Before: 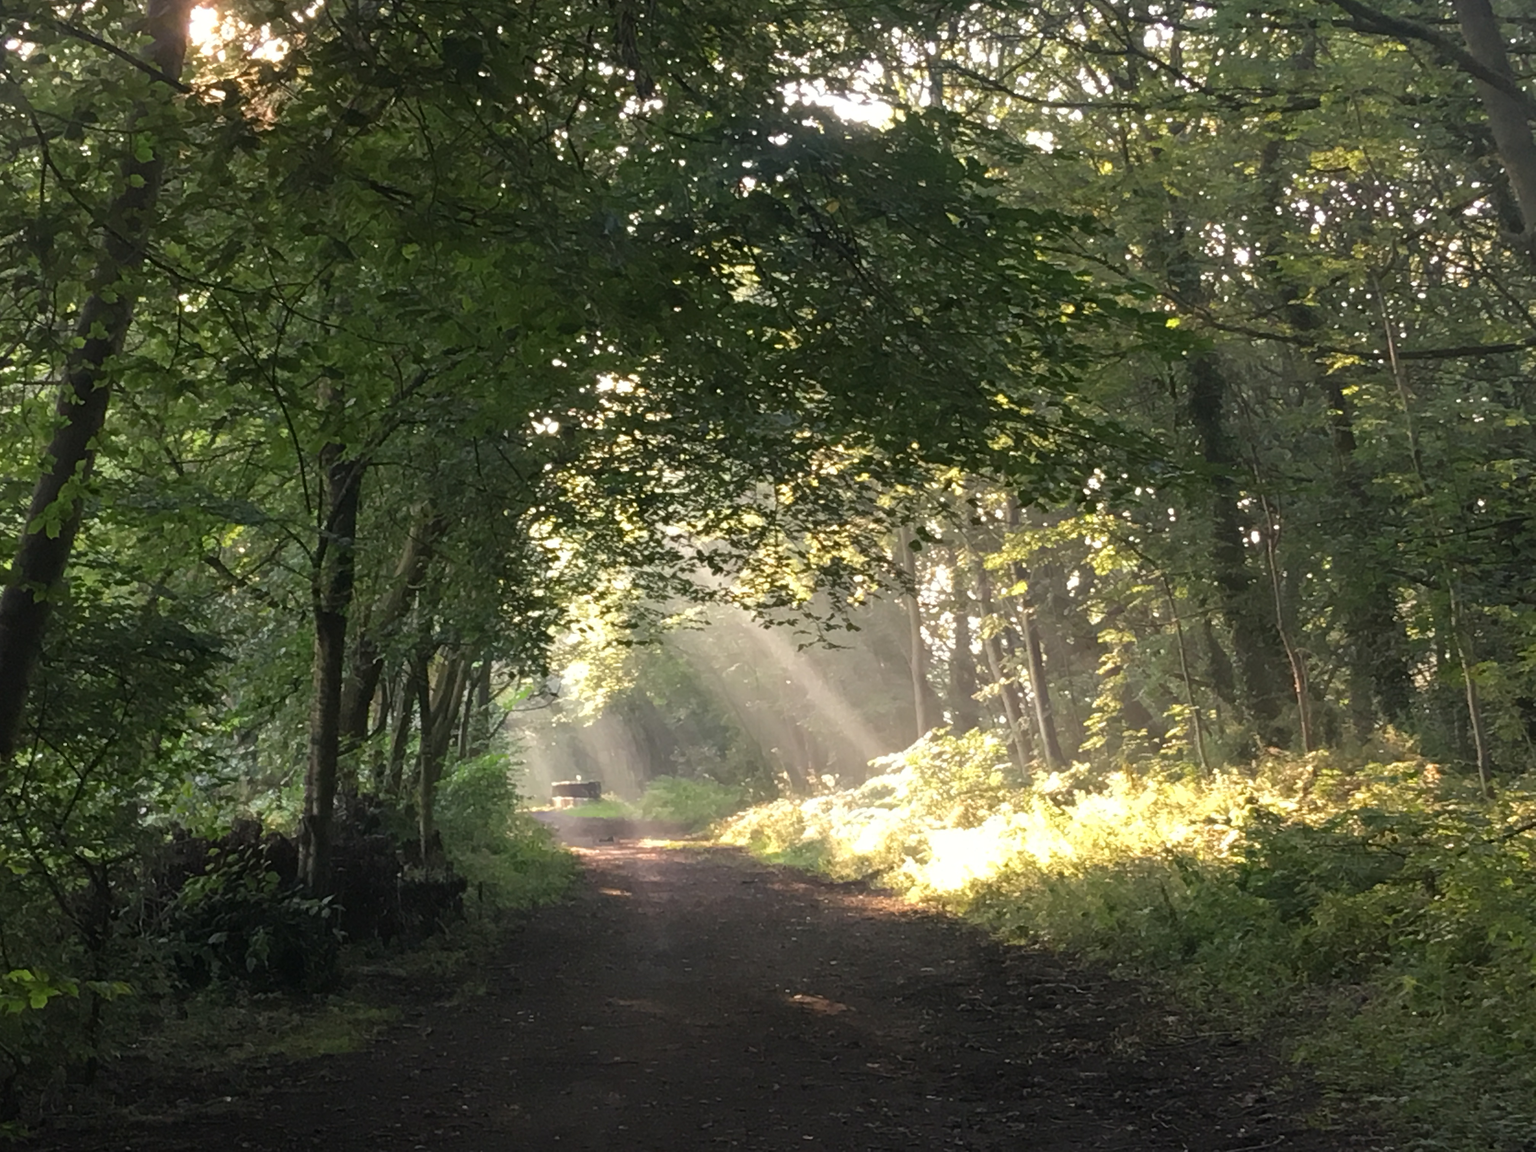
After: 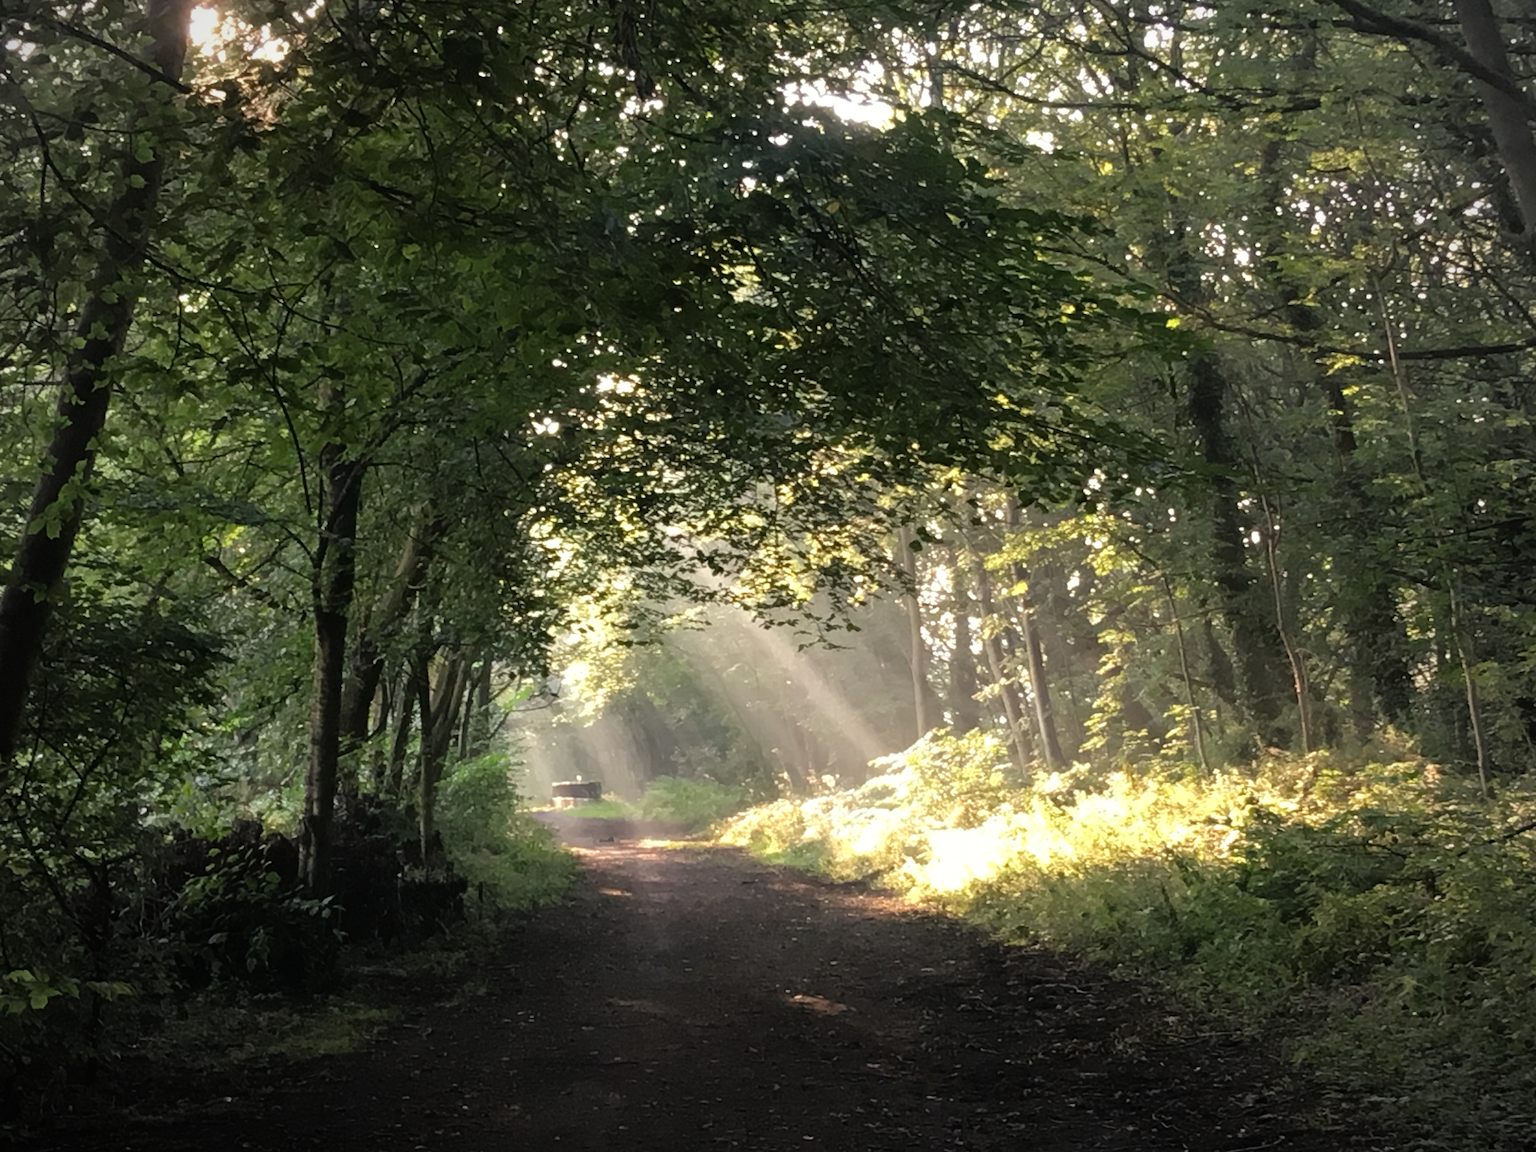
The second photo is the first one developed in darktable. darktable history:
vignetting: on, module defaults
rgb curve: curves: ch0 [(0, 0) (0.136, 0.078) (0.262, 0.245) (0.414, 0.42) (1, 1)], compensate middle gray true, preserve colors basic power
tone equalizer: on, module defaults
